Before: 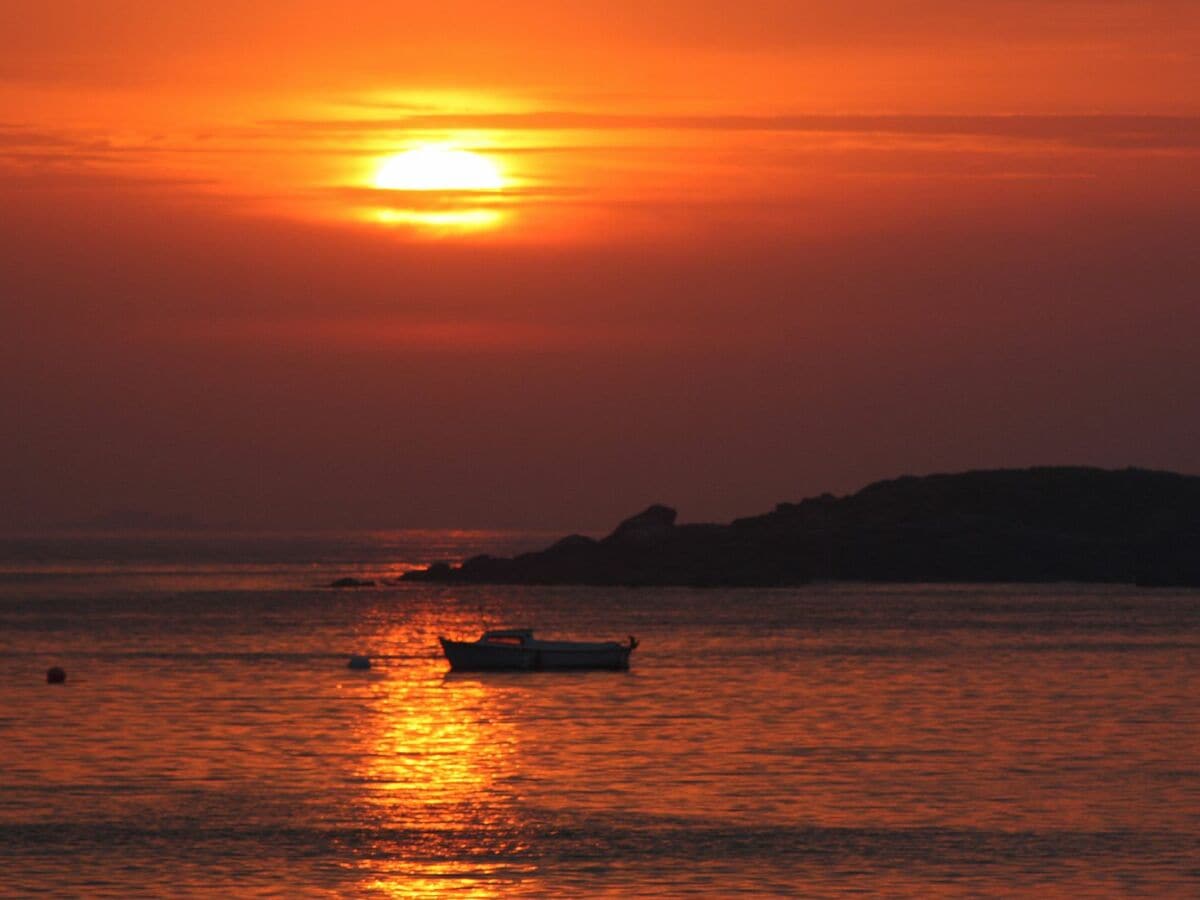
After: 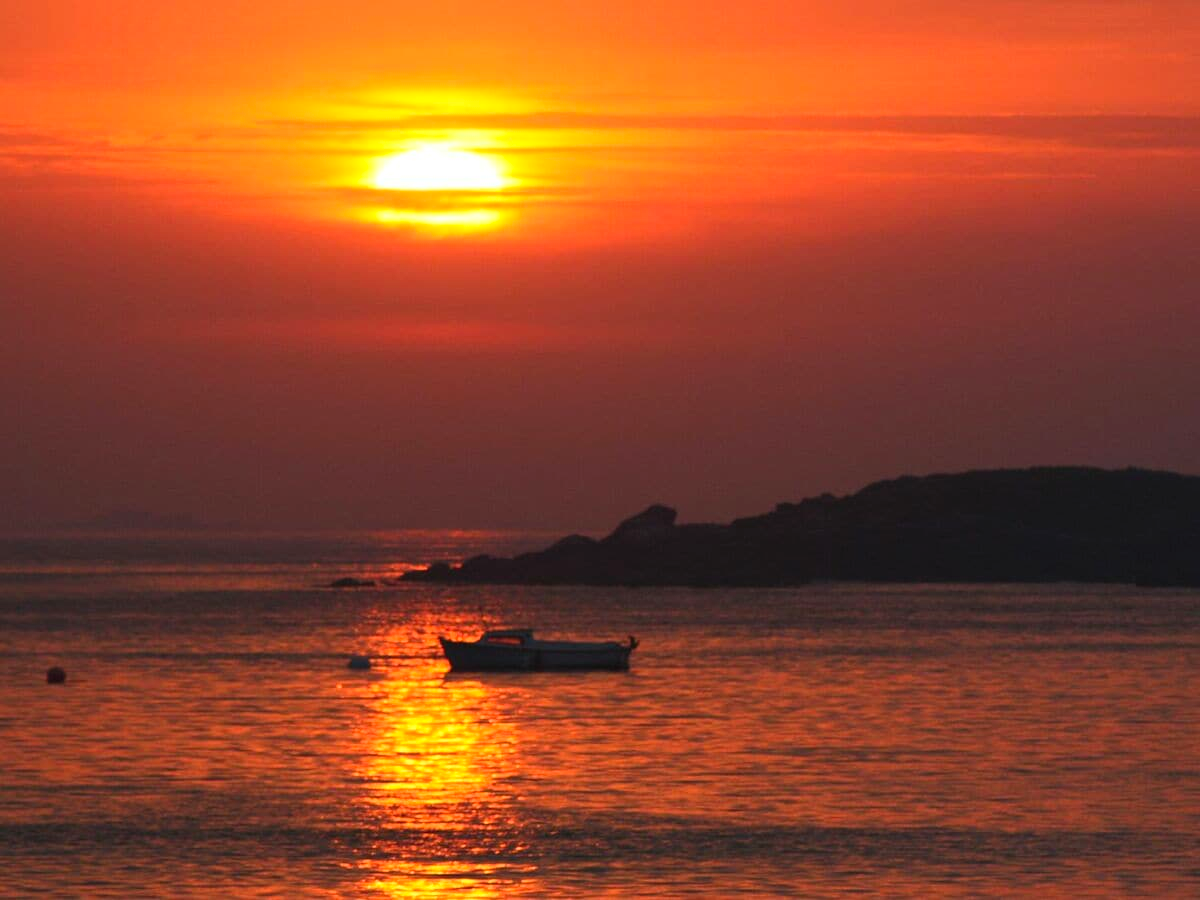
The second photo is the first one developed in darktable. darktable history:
contrast brightness saturation: contrast 0.195, brightness 0.158, saturation 0.221
